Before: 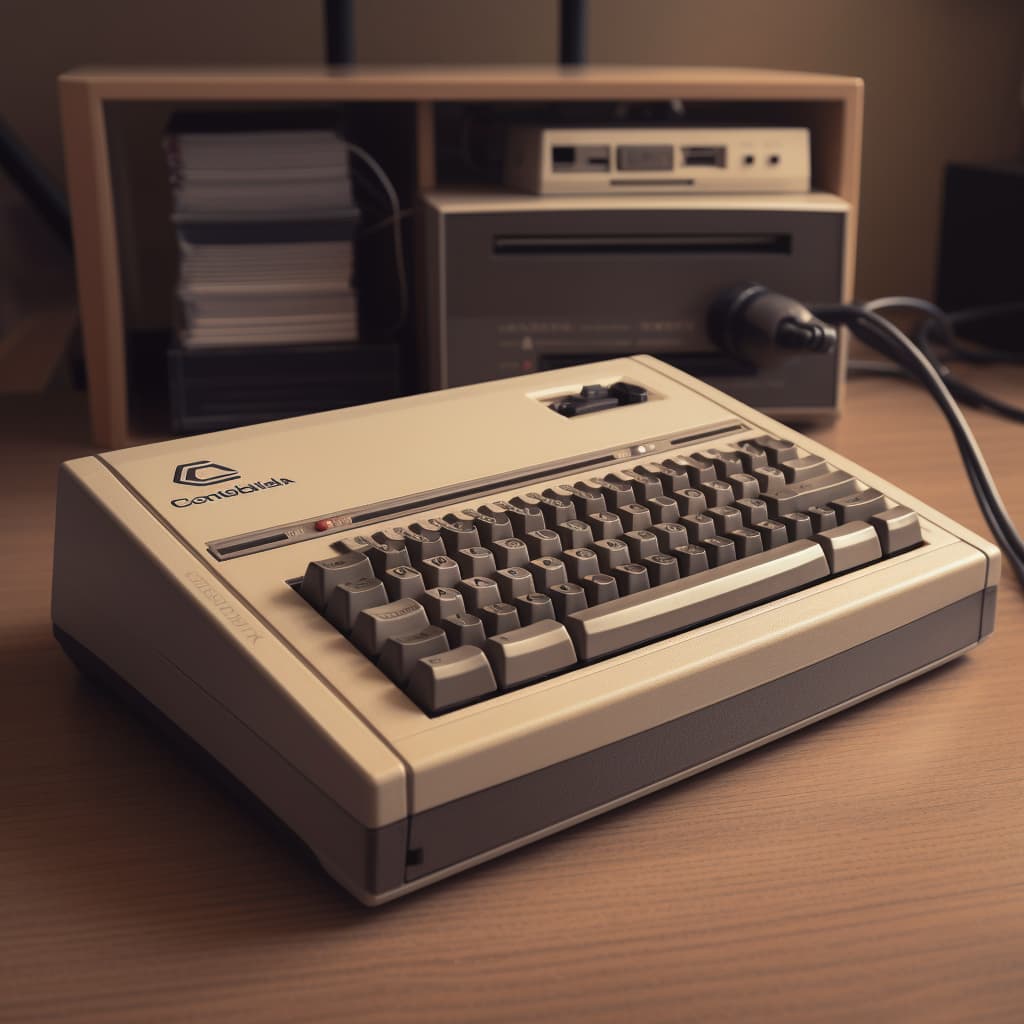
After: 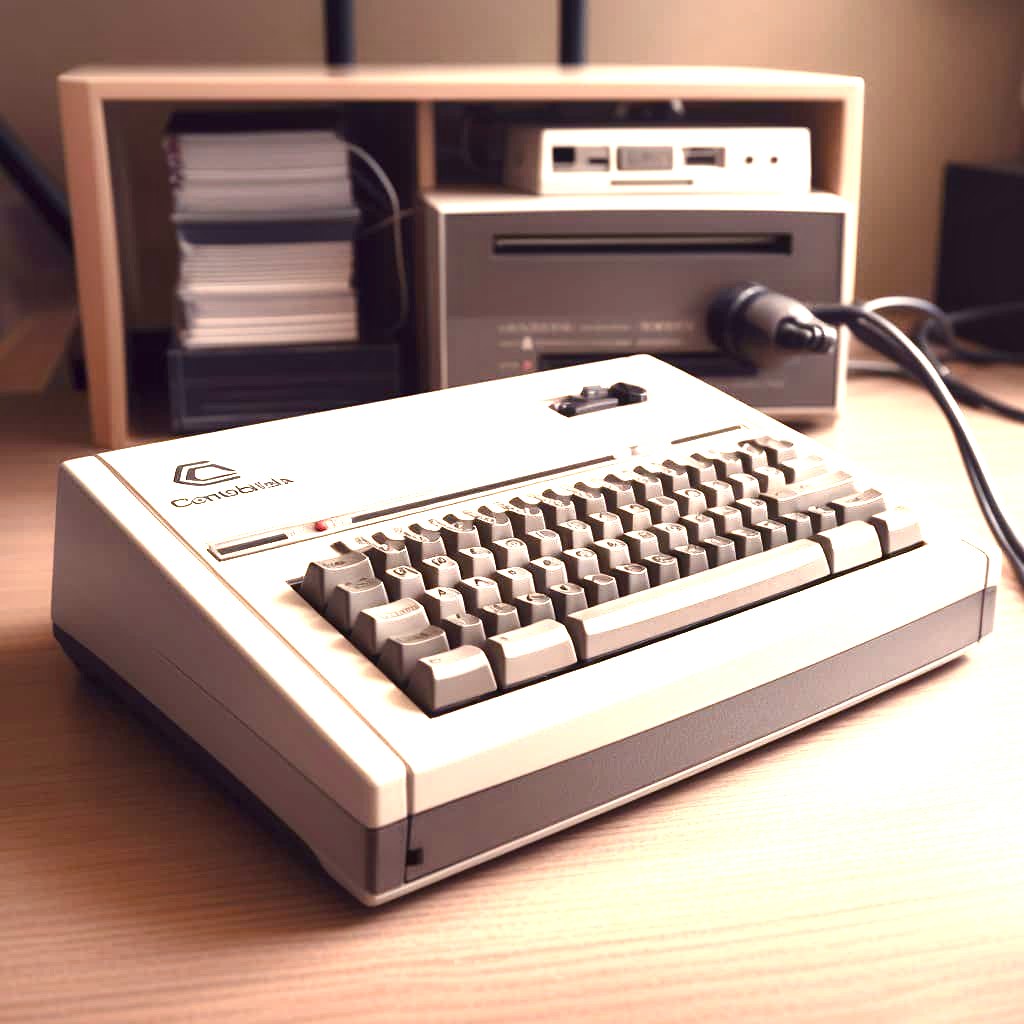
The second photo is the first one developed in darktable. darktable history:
color balance rgb: linear chroma grading › global chroma 0.646%, perceptual saturation grading › global saturation 20%, perceptual saturation grading › highlights -49.928%, perceptual saturation grading › shadows 25.542%, global vibrance 20%
exposure: black level correction 0.001, exposure 1.817 EV, compensate exposure bias true, compensate highlight preservation false
local contrast: mode bilateral grid, contrast 31, coarseness 26, midtone range 0.2
tone equalizer: -8 EV -0.759 EV, -7 EV -0.689 EV, -6 EV -0.584 EV, -5 EV -0.399 EV, -3 EV 0.398 EV, -2 EV 0.6 EV, -1 EV 0.693 EV, +0 EV 0.775 EV, smoothing diameter 2.18%, edges refinement/feathering 18.76, mask exposure compensation -1.57 EV, filter diffusion 5
